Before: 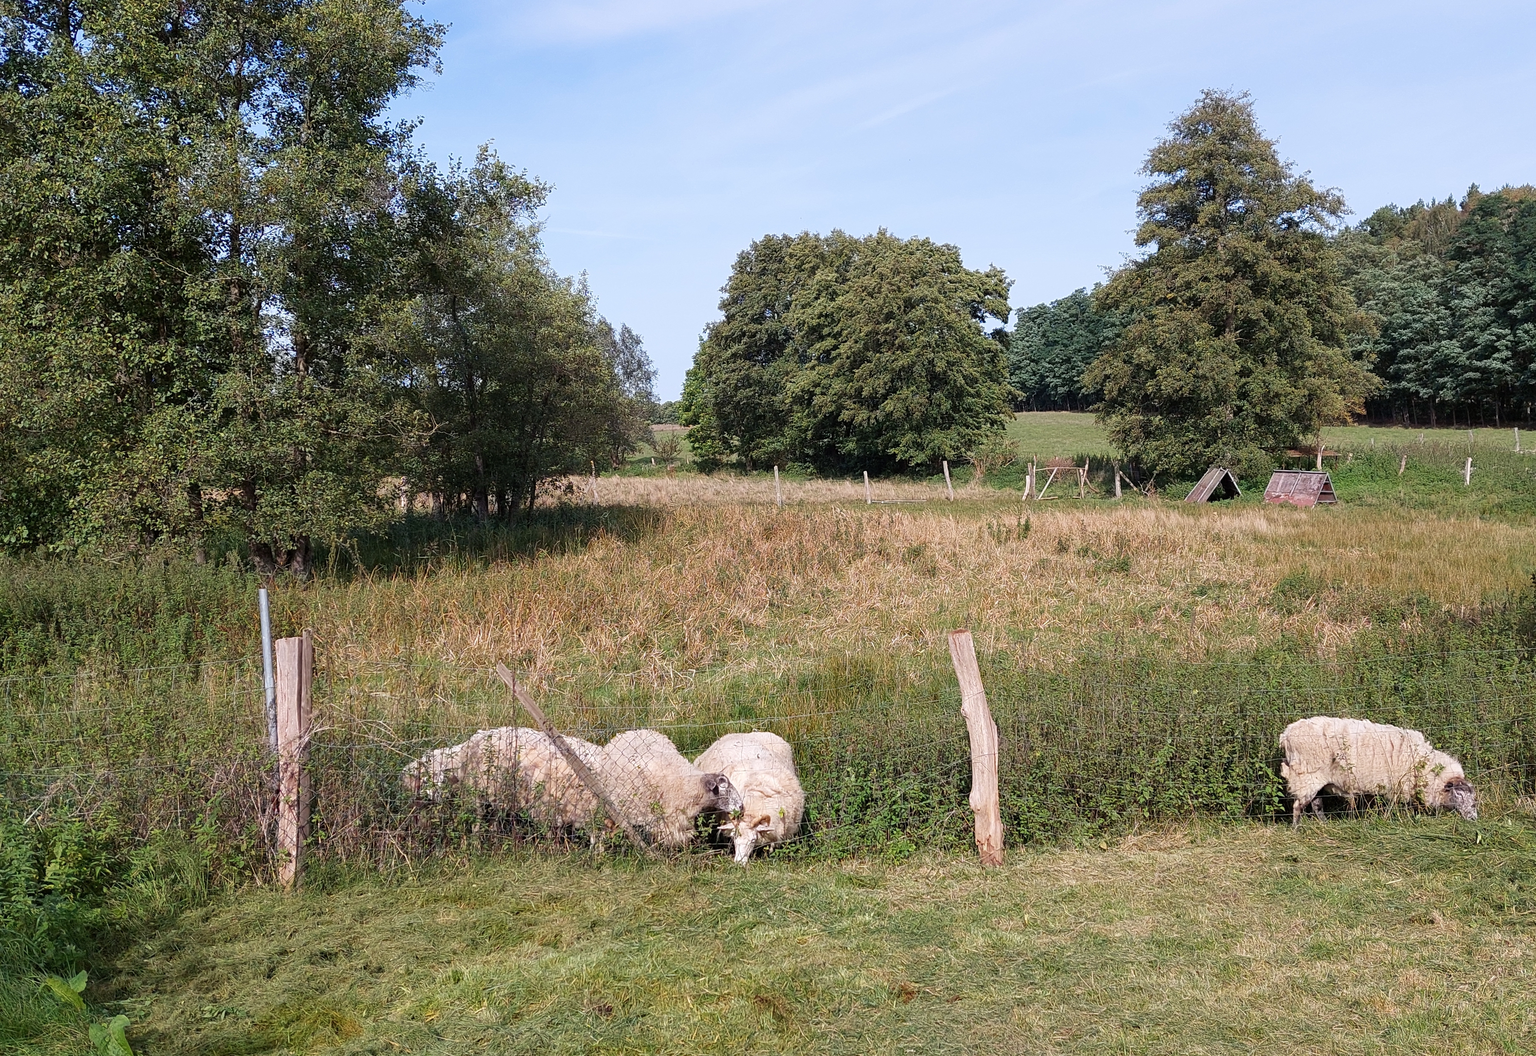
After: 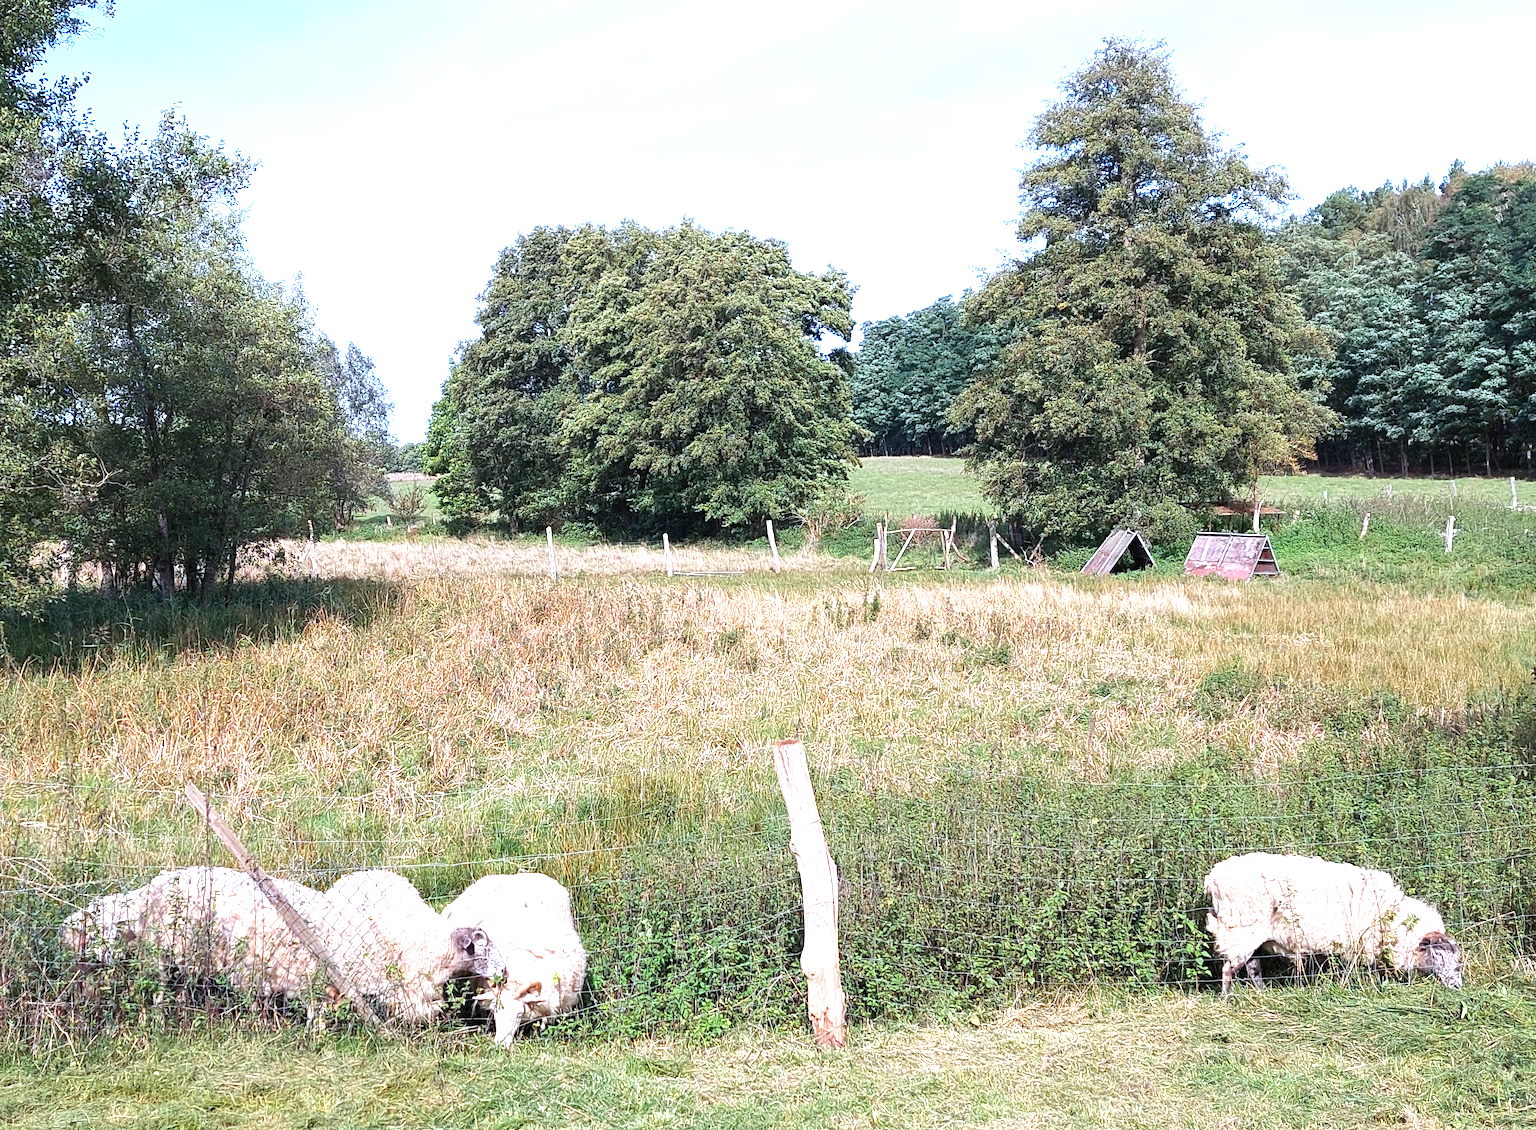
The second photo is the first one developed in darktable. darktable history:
exposure: black level correction 0, exposure 1.1 EV, compensate highlight preservation false
tone equalizer: on, module defaults
color calibration: x 0.372, y 0.386, temperature 4283.97 K
crop: left 23.095%, top 5.827%, bottom 11.854%
